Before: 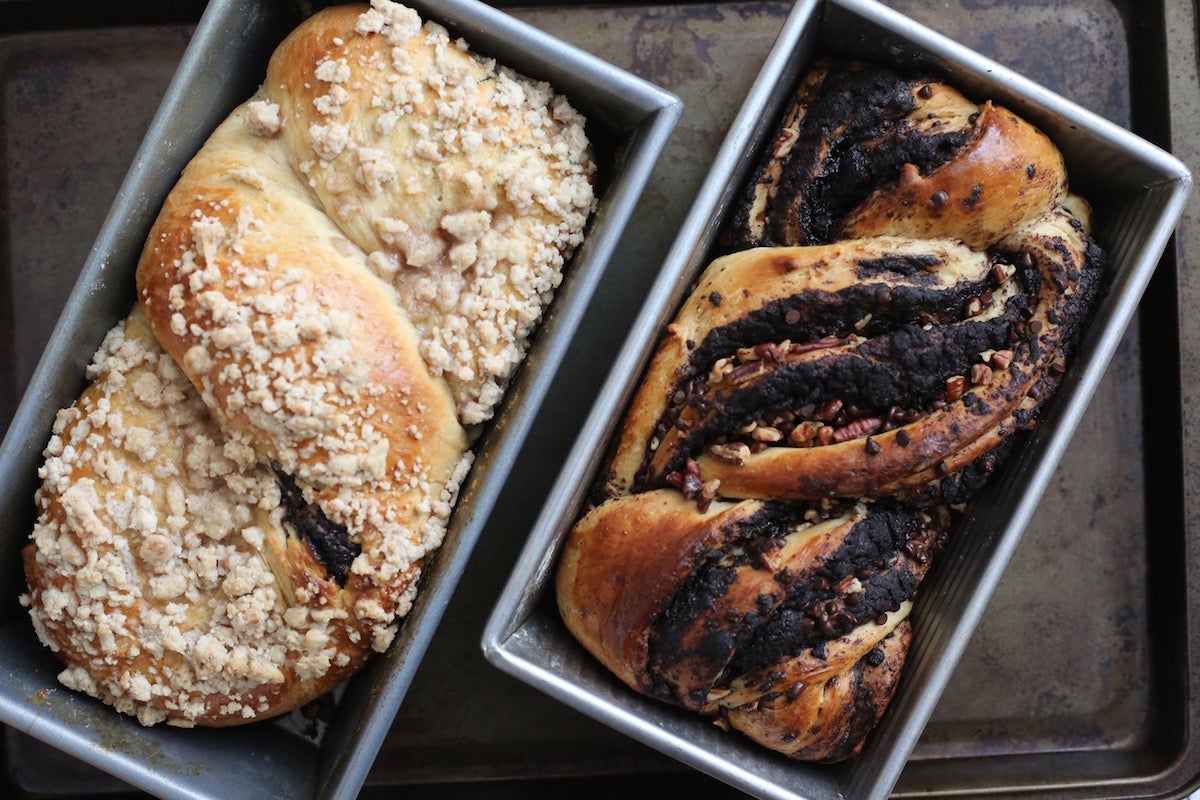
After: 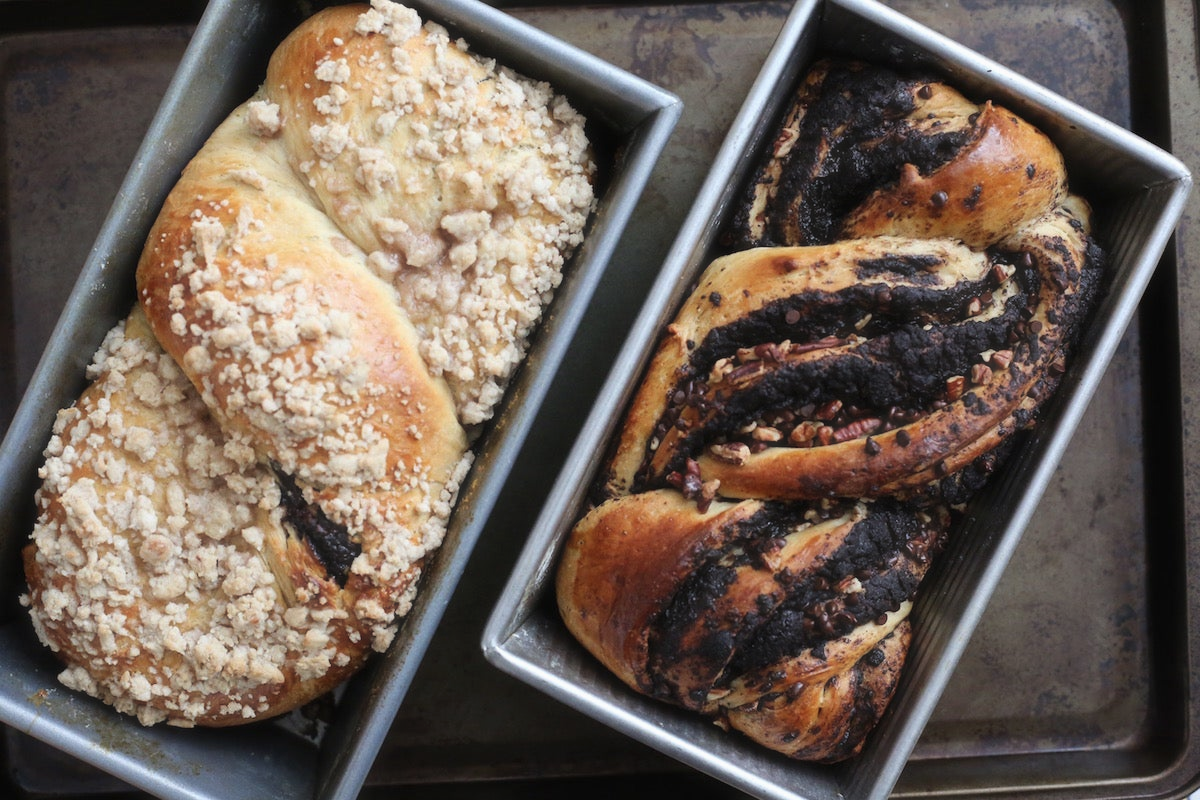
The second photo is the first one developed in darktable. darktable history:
haze removal: strength -0.097, compatibility mode true, adaptive false
